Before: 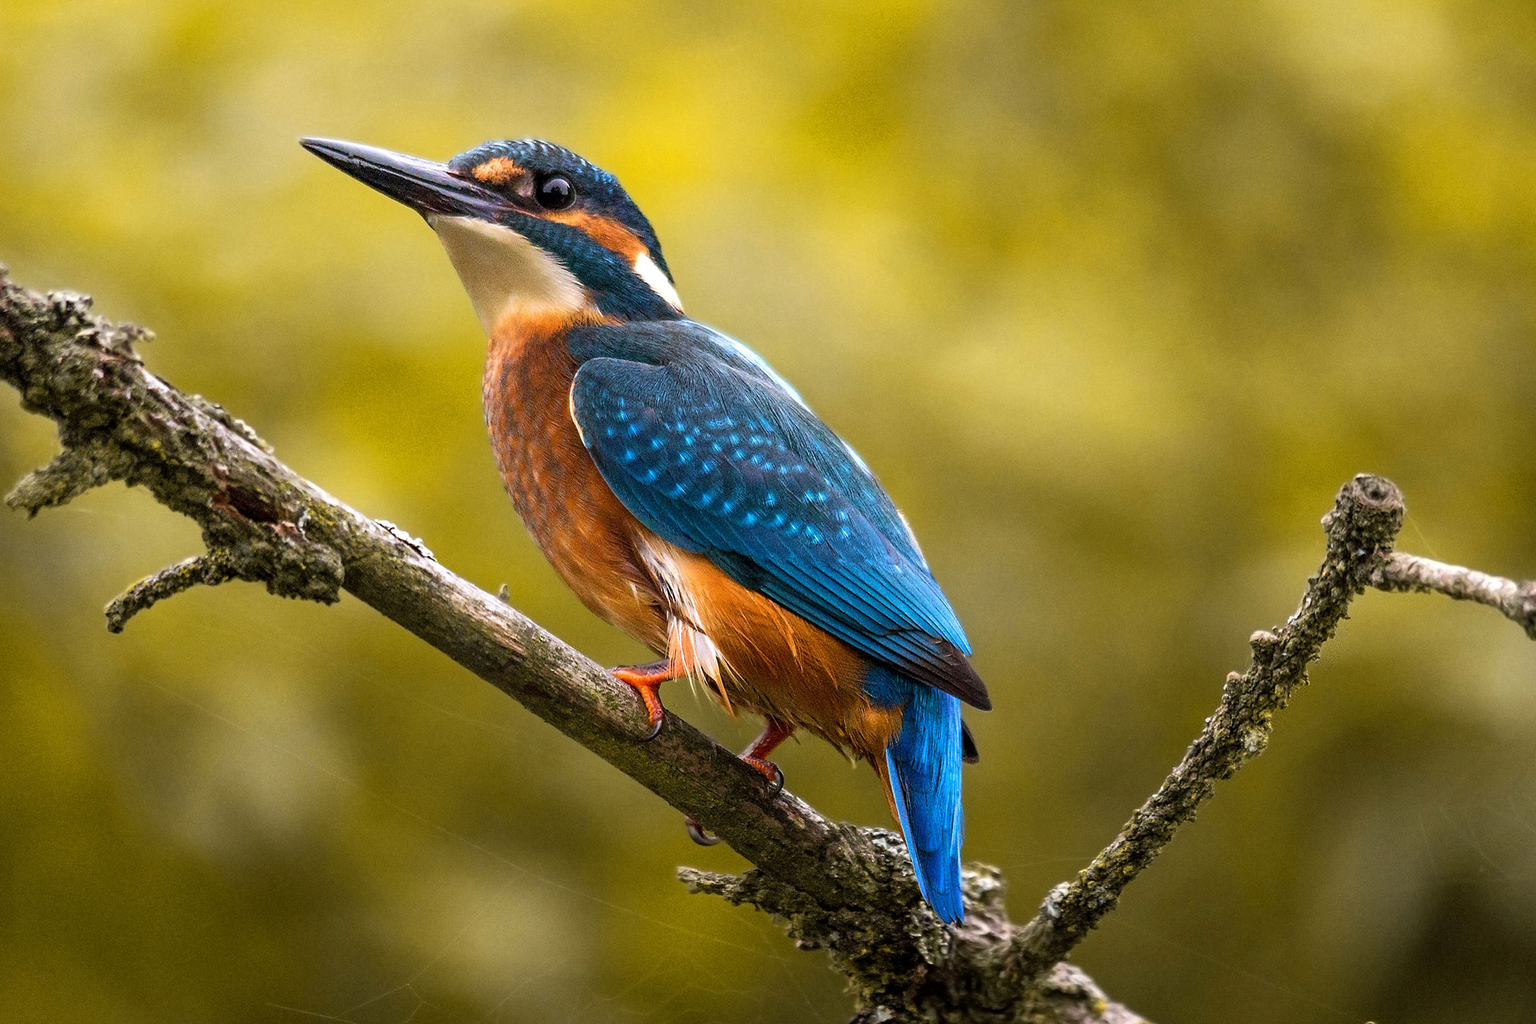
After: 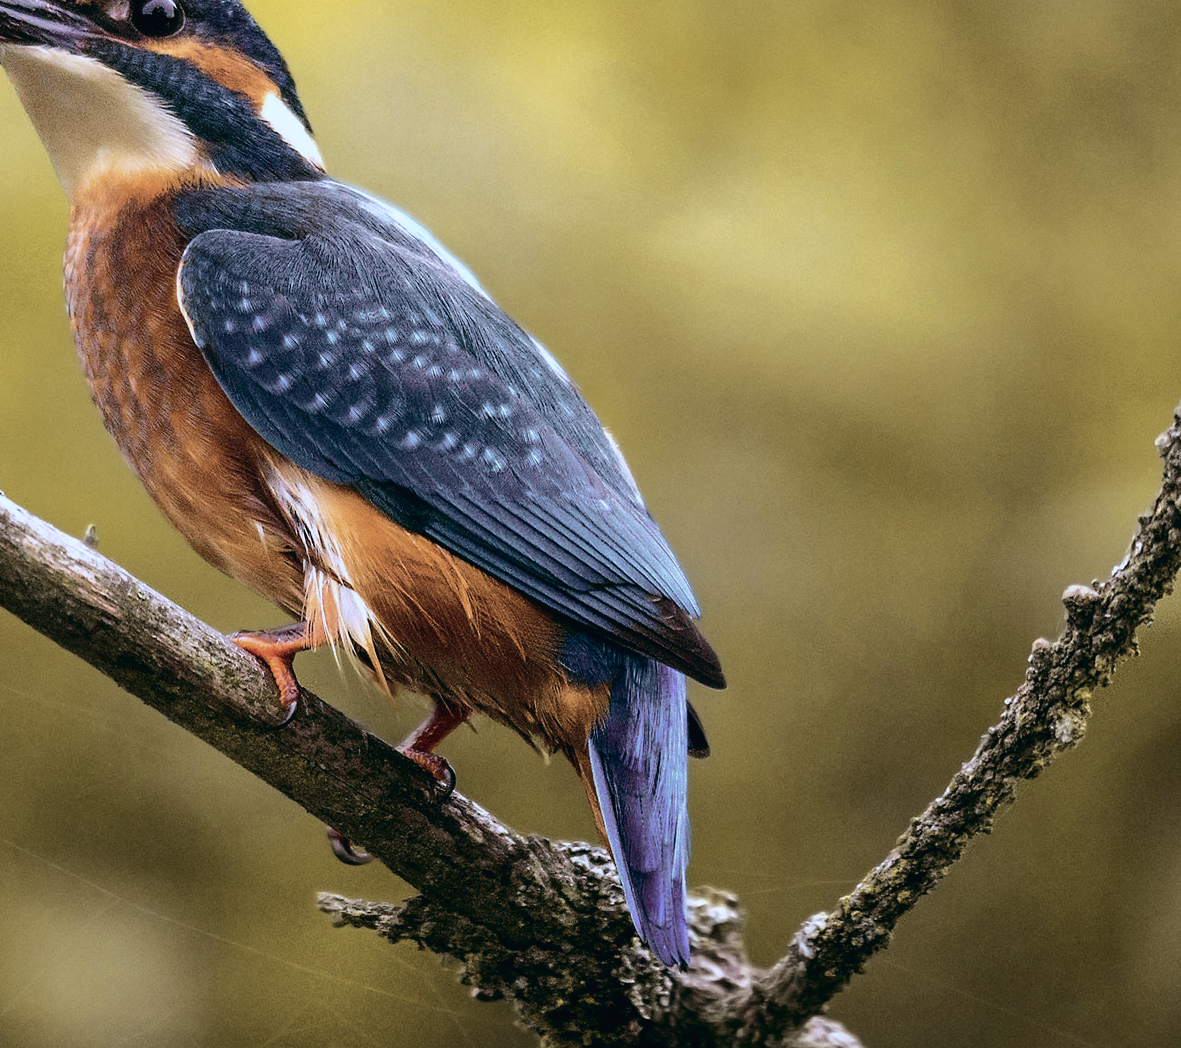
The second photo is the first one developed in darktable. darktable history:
tone curve: curves: ch0 [(0.003, 0.015) (0.104, 0.07) (0.236, 0.218) (0.401, 0.443) (0.495, 0.55) (0.65, 0.68) (0.832, 0.858) (1, 0.977)]; ch1 [(0, 0) (0.161, 0.092) (0.35, 0.33) (0.379, 0.401) (0.45, 0.466) (0.489, 0.499) (0.55, 0.56) (0.621, 0.615) (0.718, 0.734) (1, 1)]; ch2 [(0, 0) (0.369, 0.427) (0.44, 0.434) (0.502, 0.501) (0.557, 0.55) (0.586, 0.59) (1, 1)], color space Lab, independent channels, preserve colors none
white balance: red 0.926, green 1.003, blue 1.133
color balance: lift [1, 0.994, 1.002, 1.006], gamma [0.957, 1.081, 1.016, 0.919], gain [0.97, 0.972, 1.01, 1.028], input saturation 91.06%, output saturation 79.8%
crop and rotate: left 28.256%, top 17.734%, right 12.656%, bottom 3.573%
